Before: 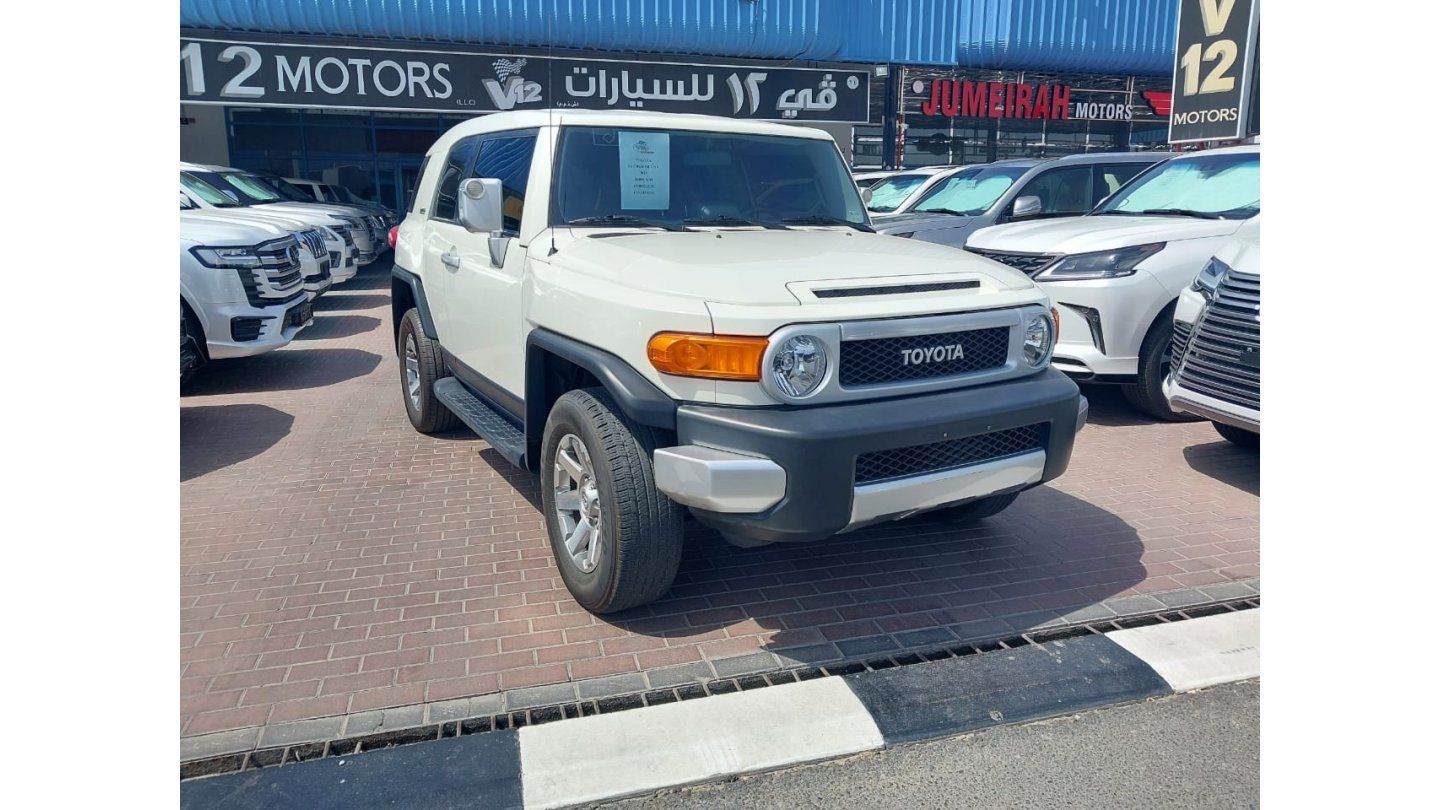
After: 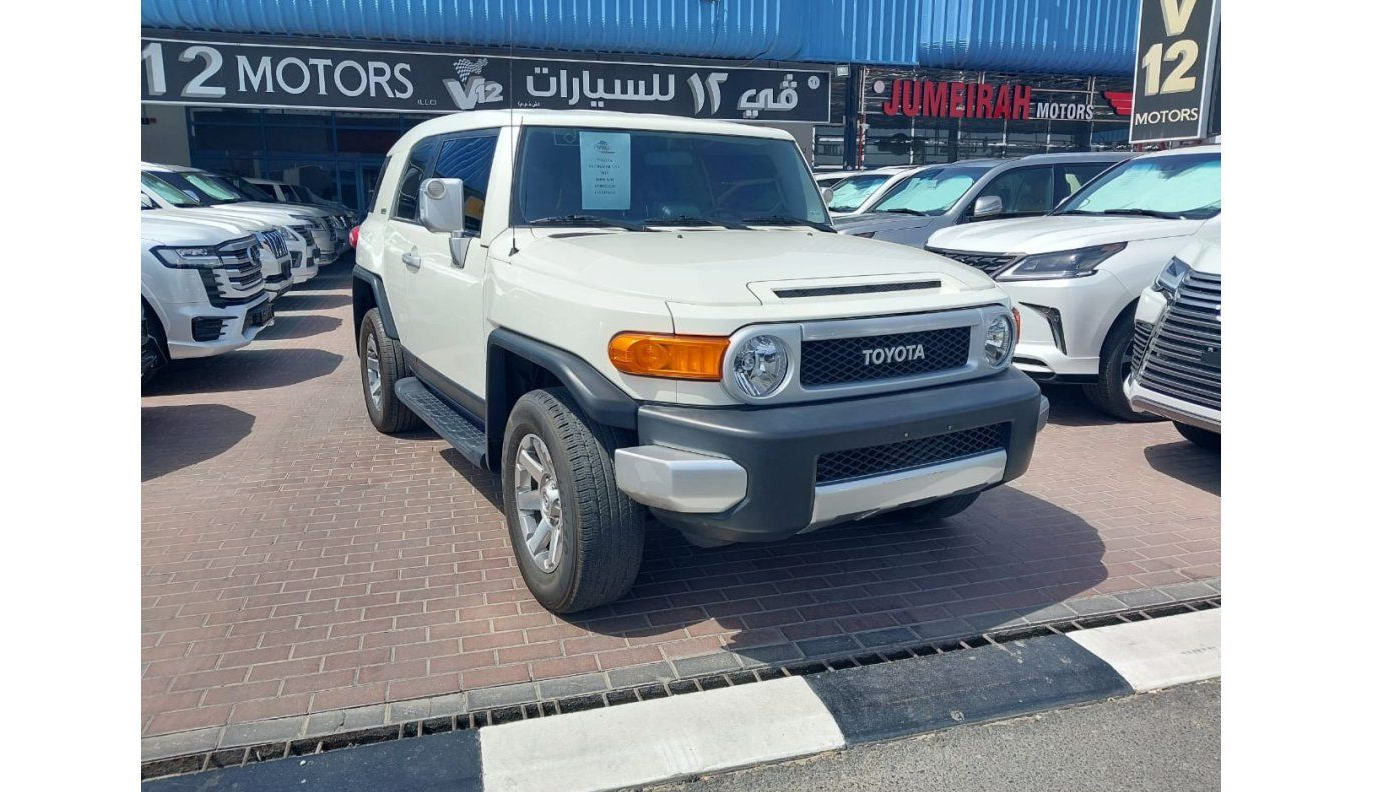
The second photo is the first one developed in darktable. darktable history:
crop and rotate: left 2.721%, right 1.185%, bottom 2.18%
levels: gray 59.34%
